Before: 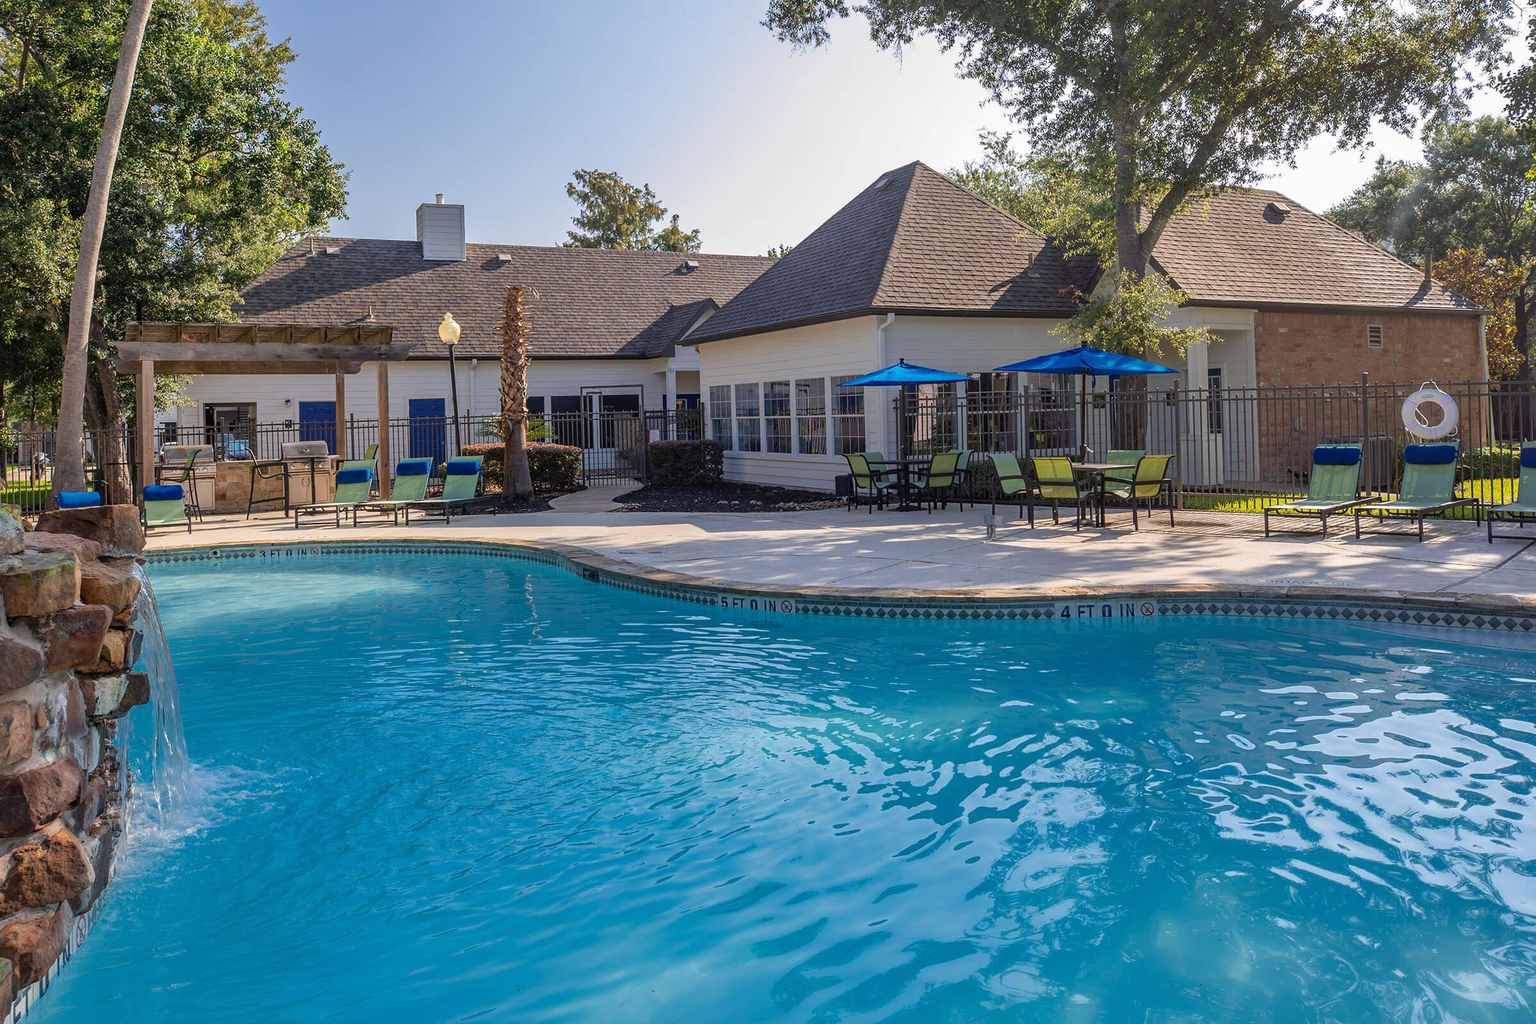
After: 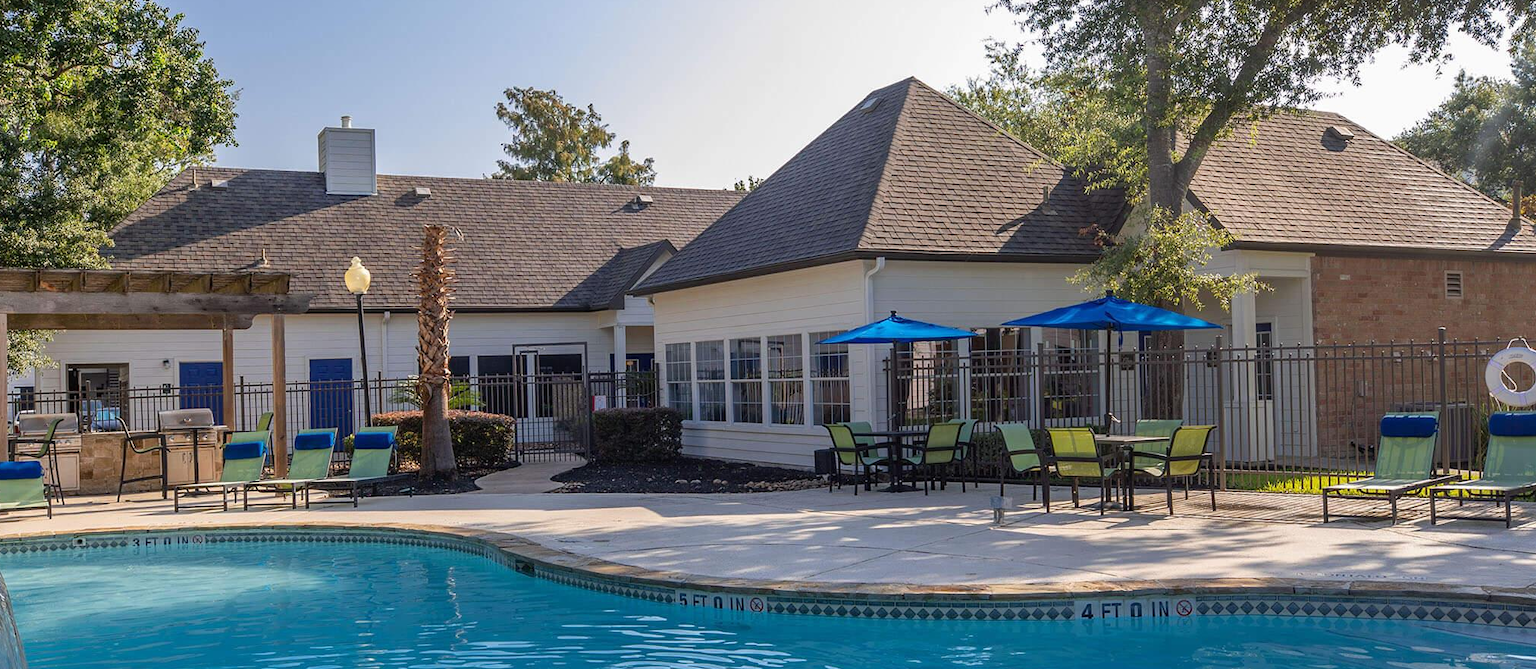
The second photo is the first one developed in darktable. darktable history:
crop and rotate: left 9.631%, top 9.414%, right 5.919%, bottom 35.36%
